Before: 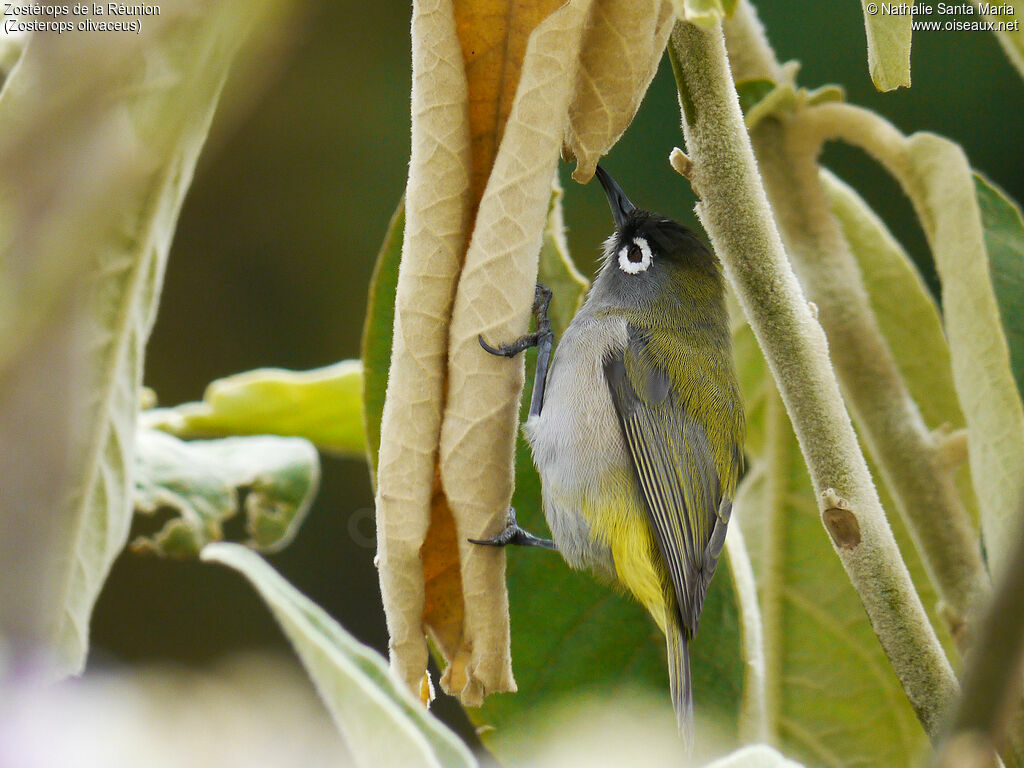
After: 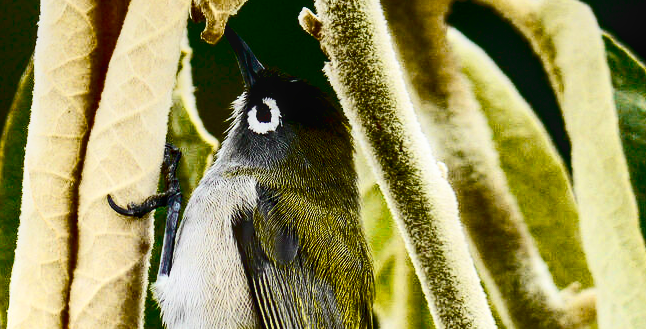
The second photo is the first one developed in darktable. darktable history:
crop: left 36.285%, top 18.276%, right 0.602%, bottom 38.876%
base curve: curves: ch0 [(0.017, 0) (0.425, 0.441) (0.844, 0.933) (1, 1)], preserve colors none
exposure: black level correction 0.006, exposure -0.221 EV, compensate highlight preservation false
color balance rgb: global offset › luminance 0.726%, linear chroma grading › global chroma 14.653%, perceptual saturation grading › global saturation 20%, perceptual saturation grading › highlights -49.482%, perceptual saturation grading › shadows 25.359%, perceptual brilliance grading › mid-tones 9.509%, perceptual brilliance grading › shadows 14.31%, global vibrance 6.368%, contrast 13.135%, saturation formula JzAzBz (2021)
contrast brightness saturation: contrast 0.494, saturation -0.085
local contrast: on, module defaults
